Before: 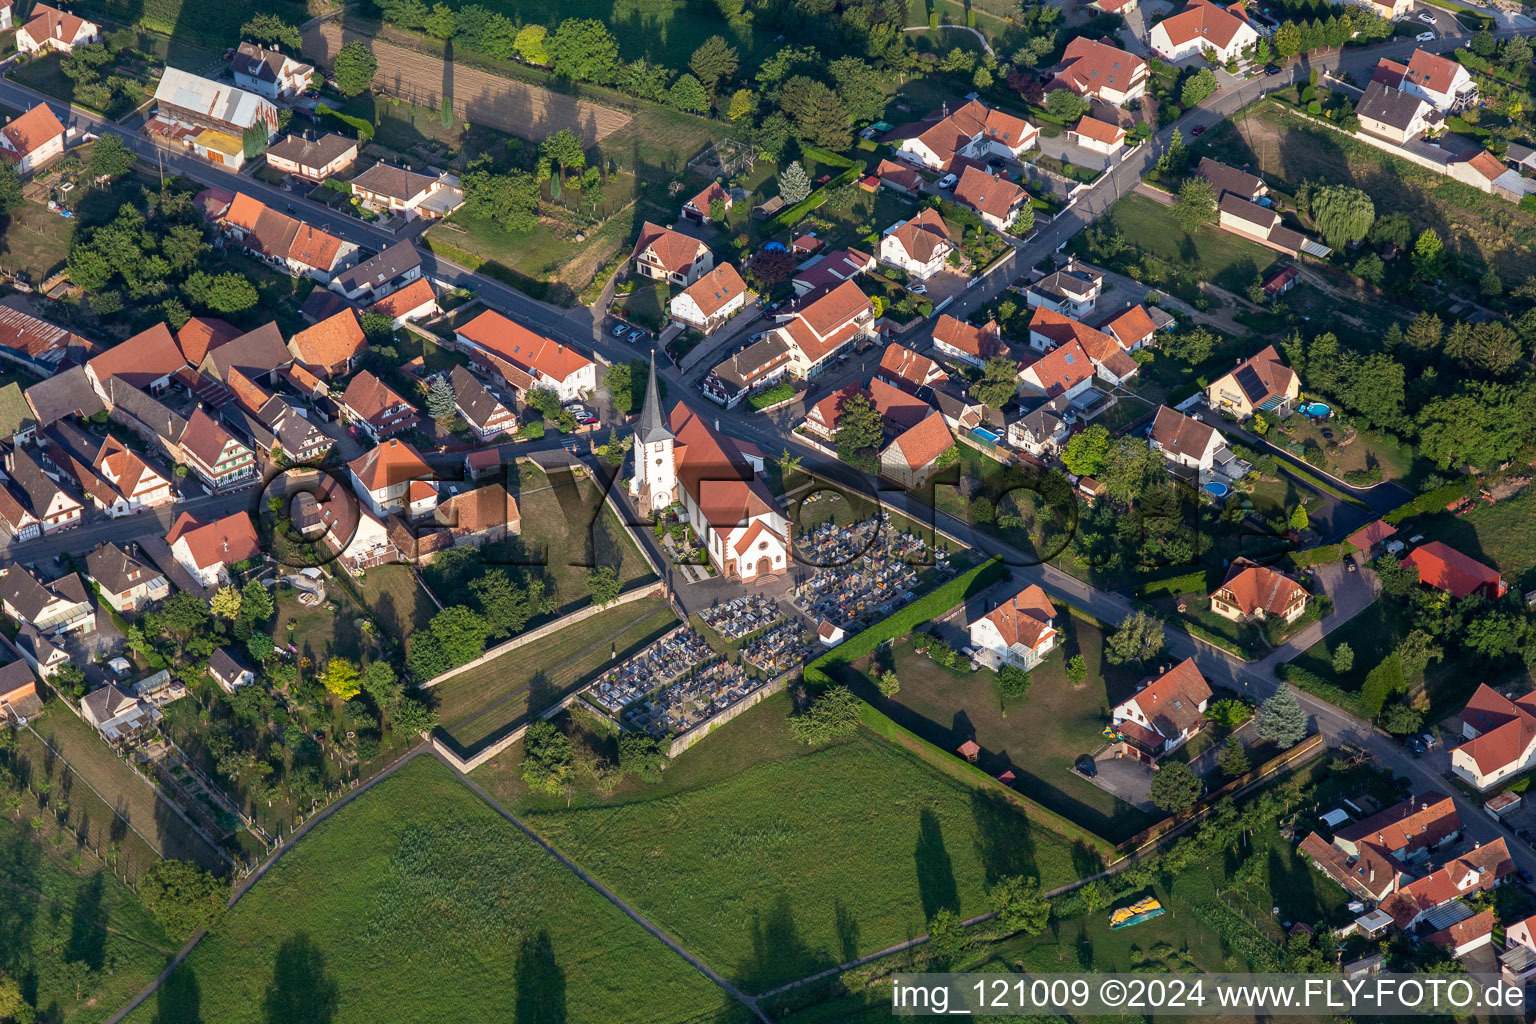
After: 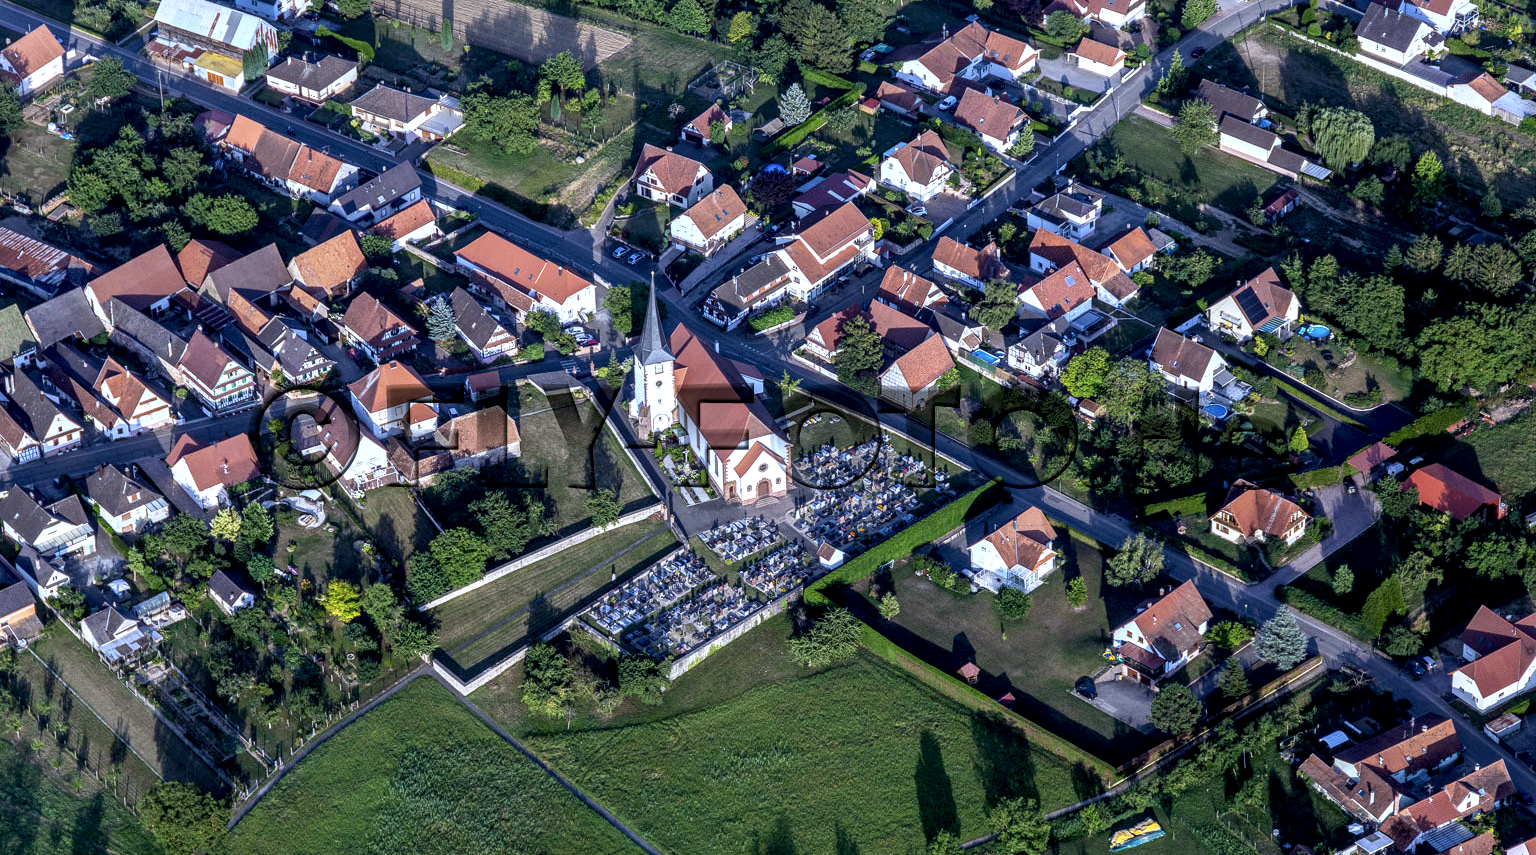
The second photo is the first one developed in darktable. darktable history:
crop: top 7.625%, bottom 8.027%
white balance: red 0.871, blue 1.249
exposure: black level correction 0.001, exposure -0.125 EV, compensate exposure bias true, compensate highlight preservation false
local contrast: highlights 65%, shadows 54%, detail 169%, midtone range 0.514
